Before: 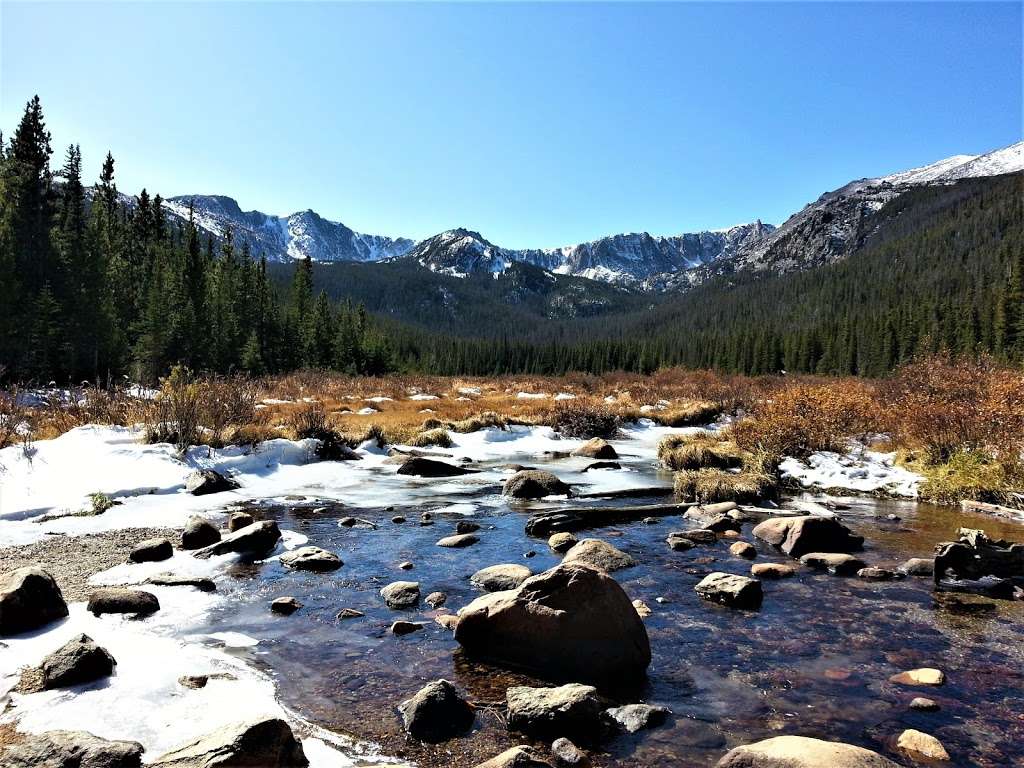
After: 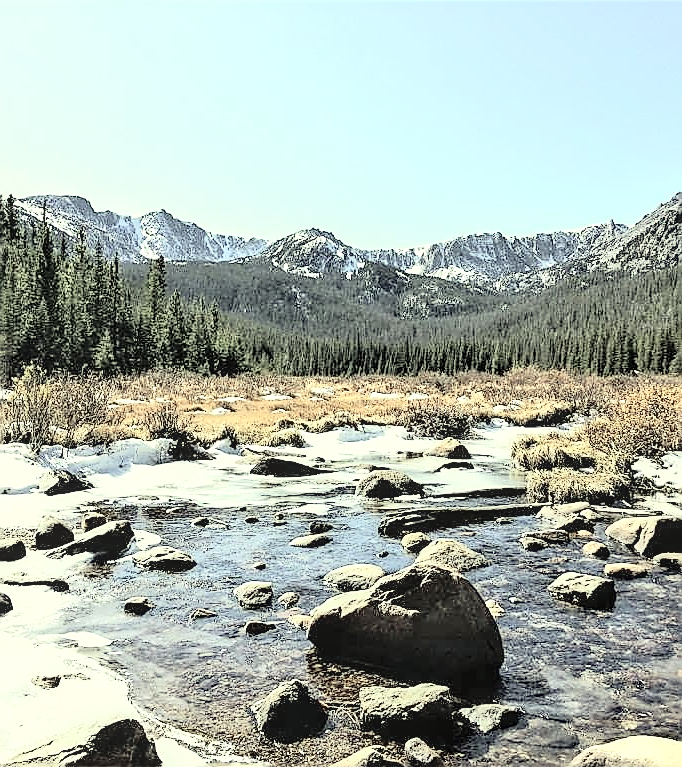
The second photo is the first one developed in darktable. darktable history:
crop and rotate: left 14.431%, right 18.87%
local contrast: on, module defaults
sharpen: radius 1.41, amount 1.232, threshold 0.837
color correction: highlights a* -5.68, highlights b* 11.23
tone curve: curves: ch0 [(0, 0) (0.003, 0.002) (0.011, 0.008) (0.025, 0.019) (0.044, 0.034) (0.069, 0.053) (0.1, 0.079) (0.136, 0.127) (0.177, 0.191) (0.224, 0.274) (0.277, 0.367) (0.335, 0.465) (0.399, 0.552) (0.468, 0.643) (0.543, 0.737) (0.623, 0.82) (0.709, 0.891) (0.801, 0.928) (0.898, 0.963) (1, 1)], color space Lab, independent channels, preserve colors none
contrast brightness saturation: brightness 0.184, saturation -0.511
exposure: exposure 0.494 EV, compensate highlight preservation false
